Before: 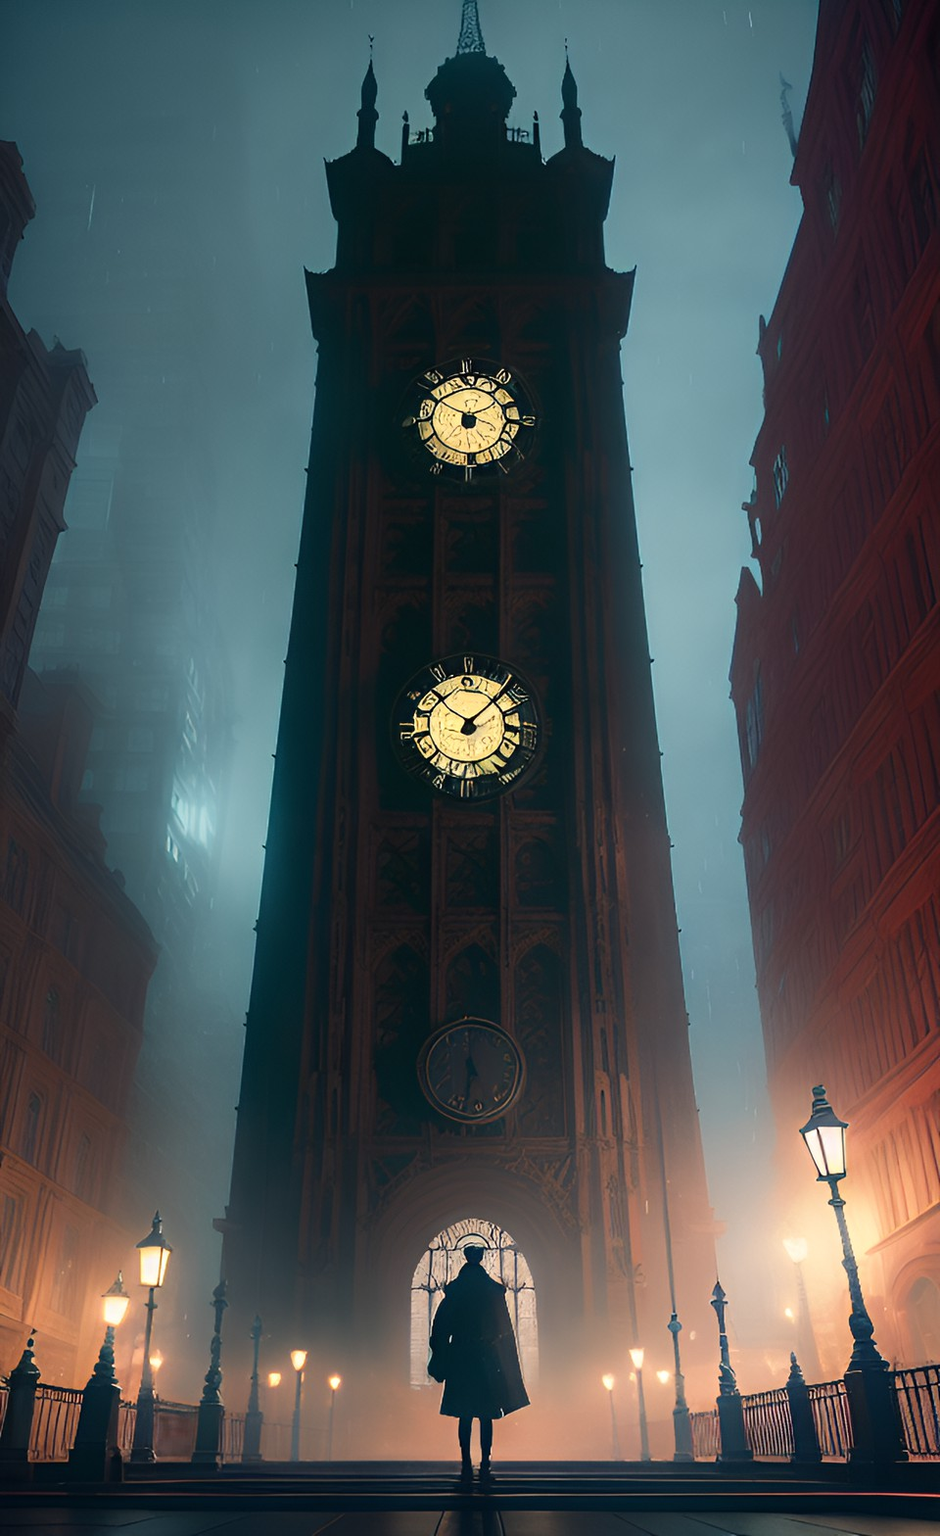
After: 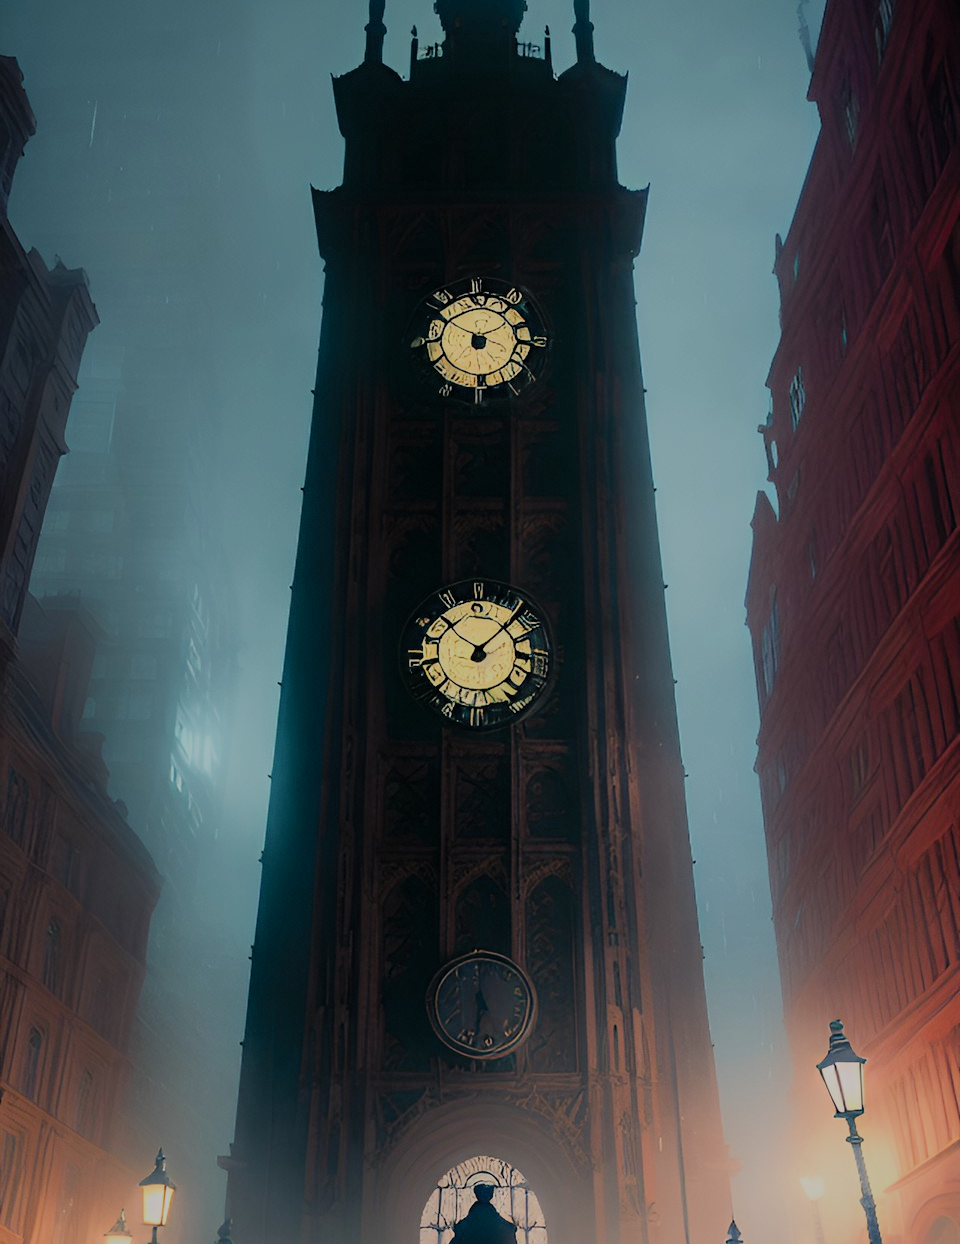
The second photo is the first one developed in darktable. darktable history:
crop and rotate: top 5.667%, bottom 14.937%
shadows and highlights: on, module defaults
filmic rgb: black relative exposure -7.15 EV, white relative exposure 5.36 EV, hardness 3.02
